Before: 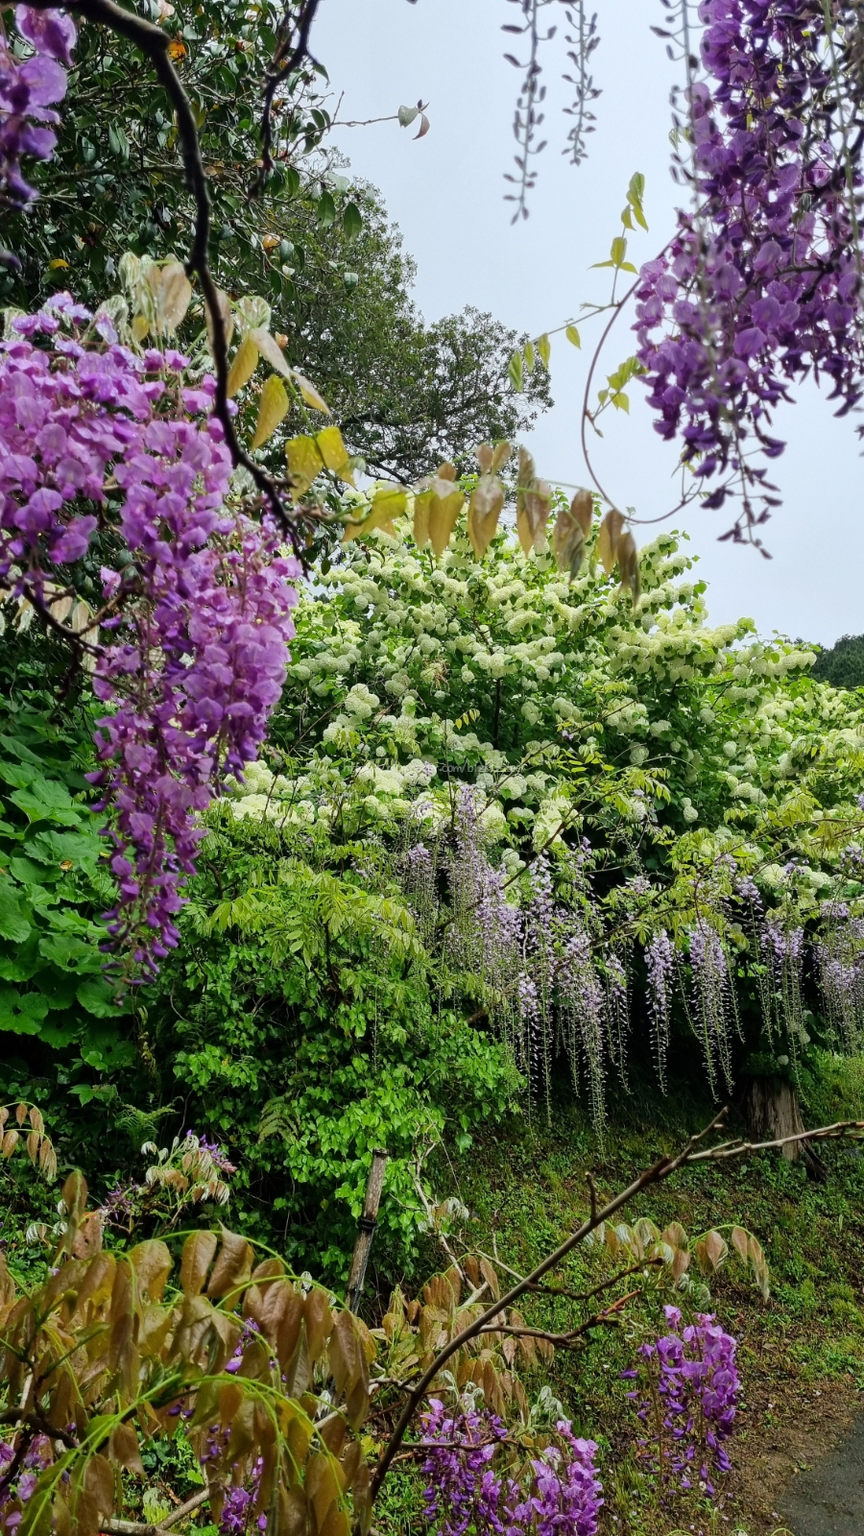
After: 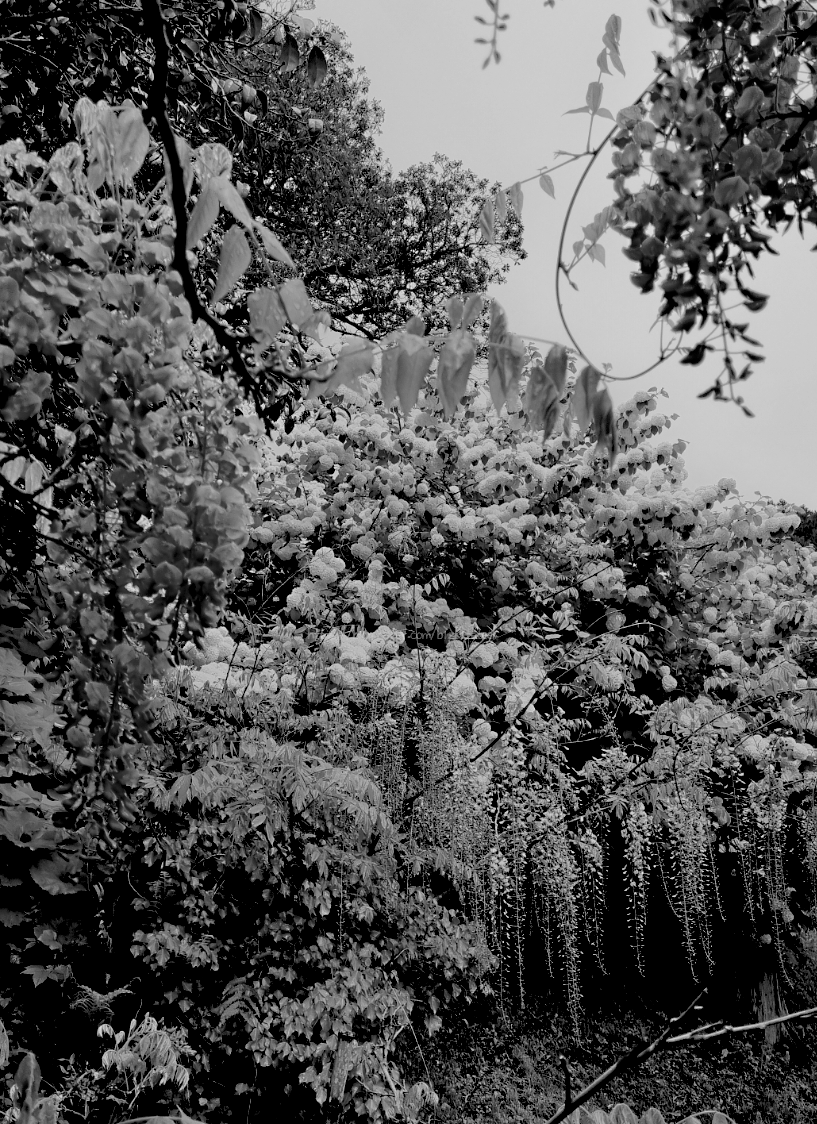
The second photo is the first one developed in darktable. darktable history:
sharpen: radius 5.325, amount 0.312, threshold 26.433
color balance: mode lift, gamma, gain (sRGB), lift [1.04, 1, 1, 0.97], gamma [1.01, 1, 1, 0.97], gain [0.96, 1, 1, 0.97]
exposure: black level correction 0.046, exposure -0.228 EV, compensate highlight preservation false
contrast brightness saturation: contrast 0.07, brightness 0.08, saturation 0.18
crop: left 5.596%, top 10.314%, right 3.534%, bottom 19.395%
monochrome: a 14.95, b -89.96
